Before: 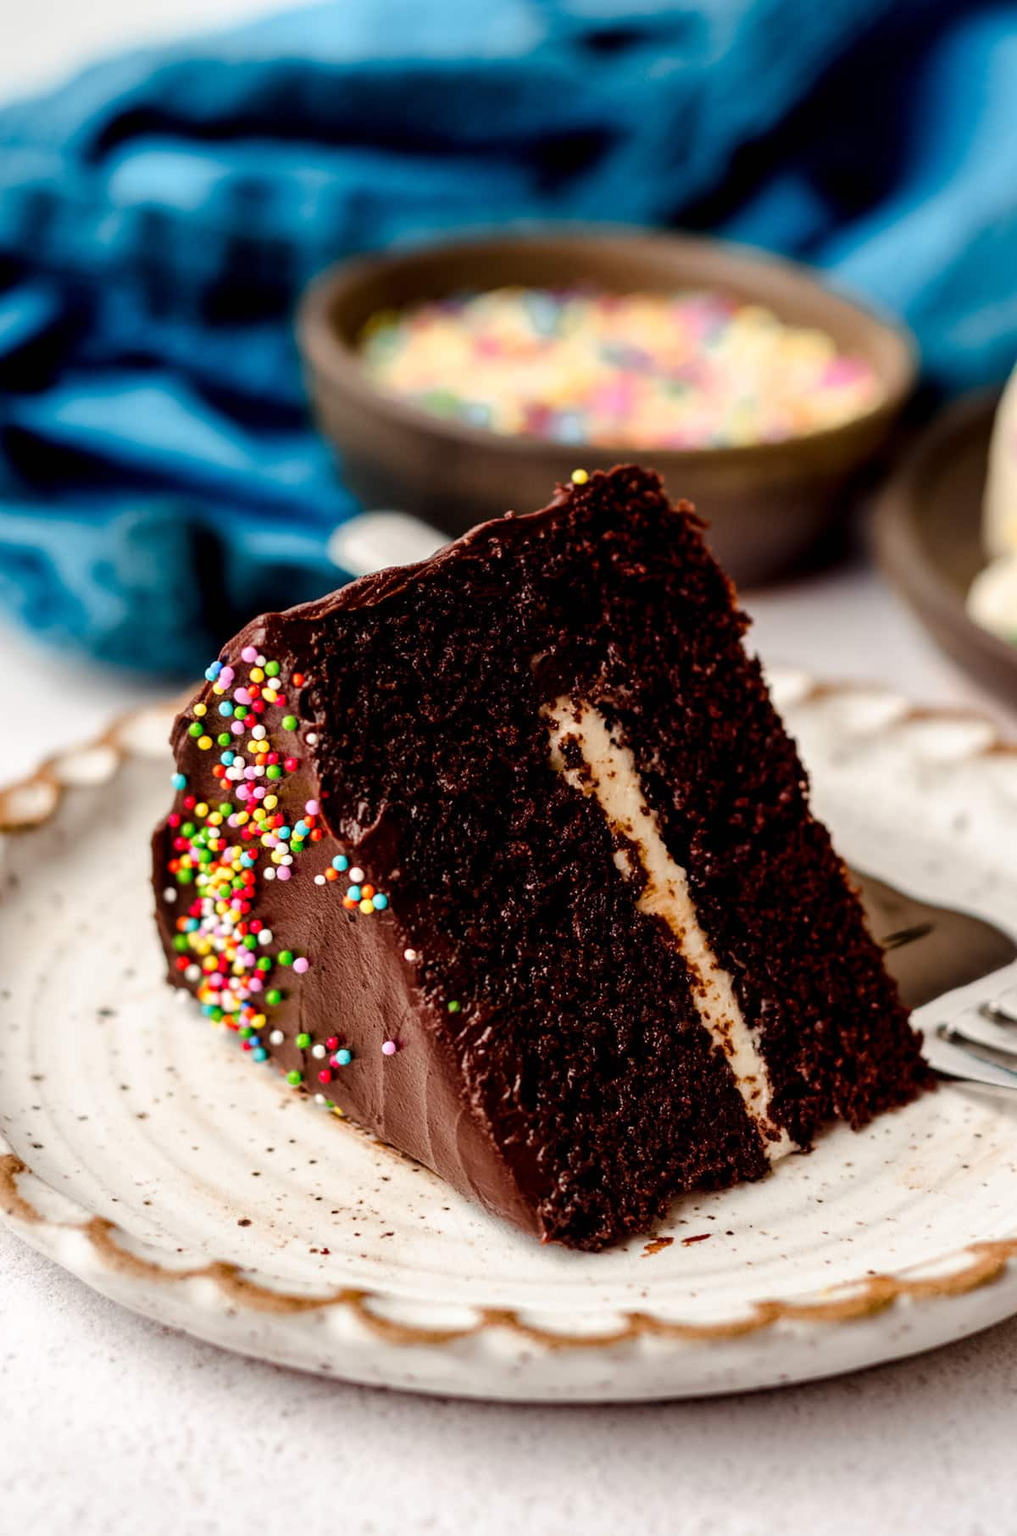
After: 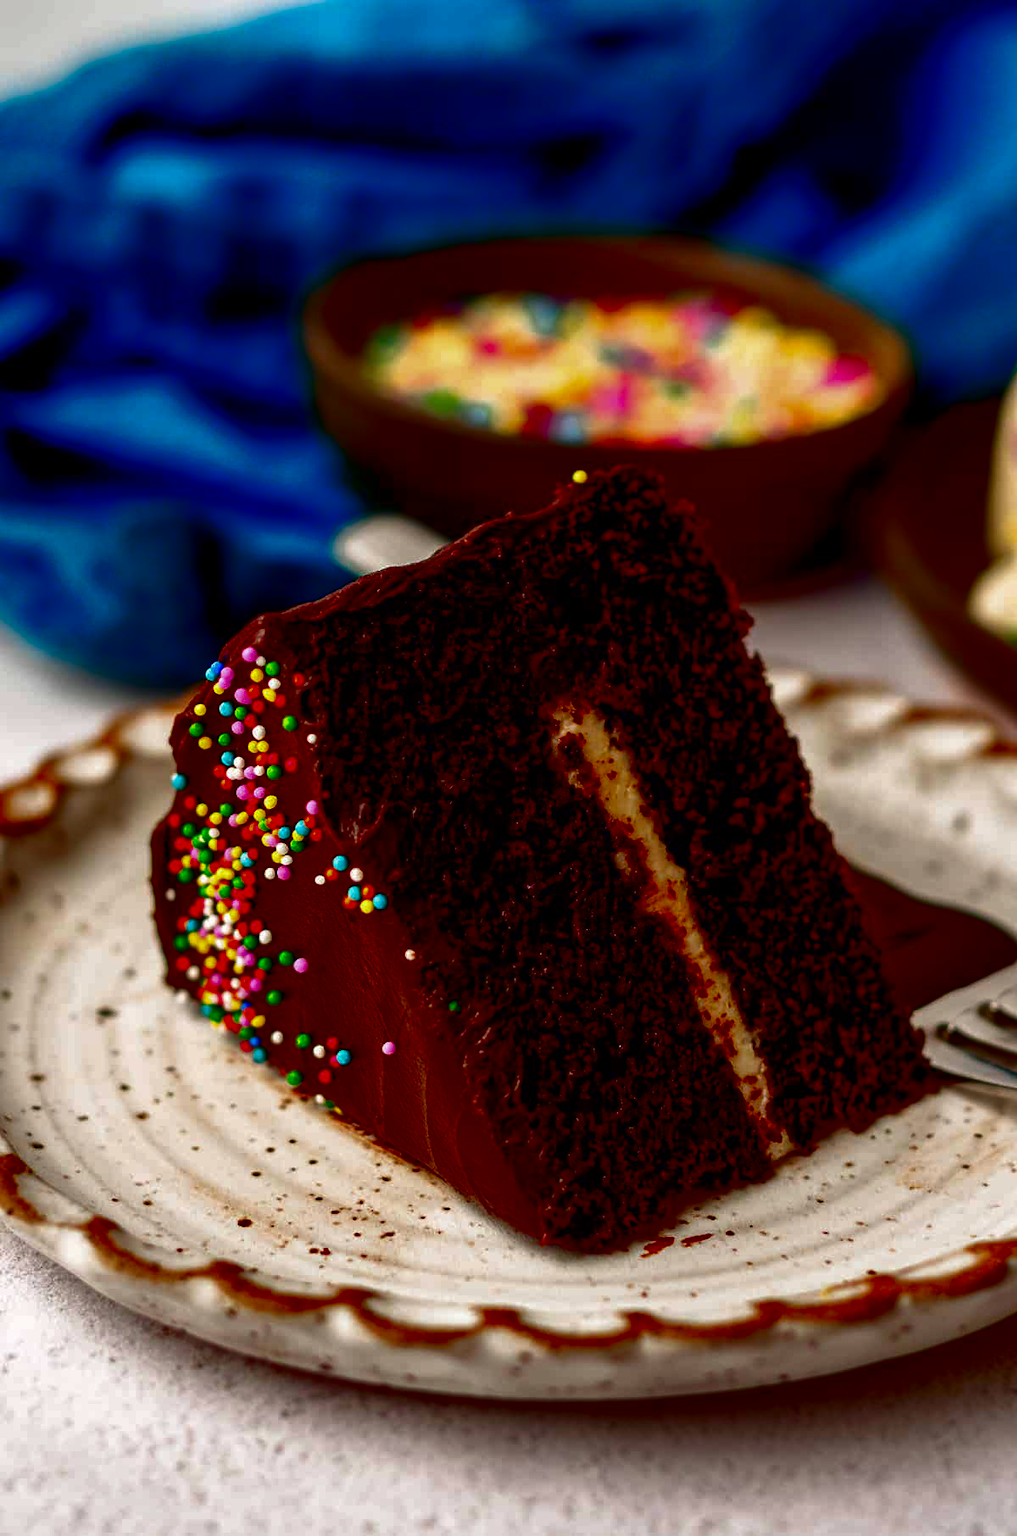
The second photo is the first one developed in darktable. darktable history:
contrast brightness saturation: brightness -0.996, saturation 0.995
